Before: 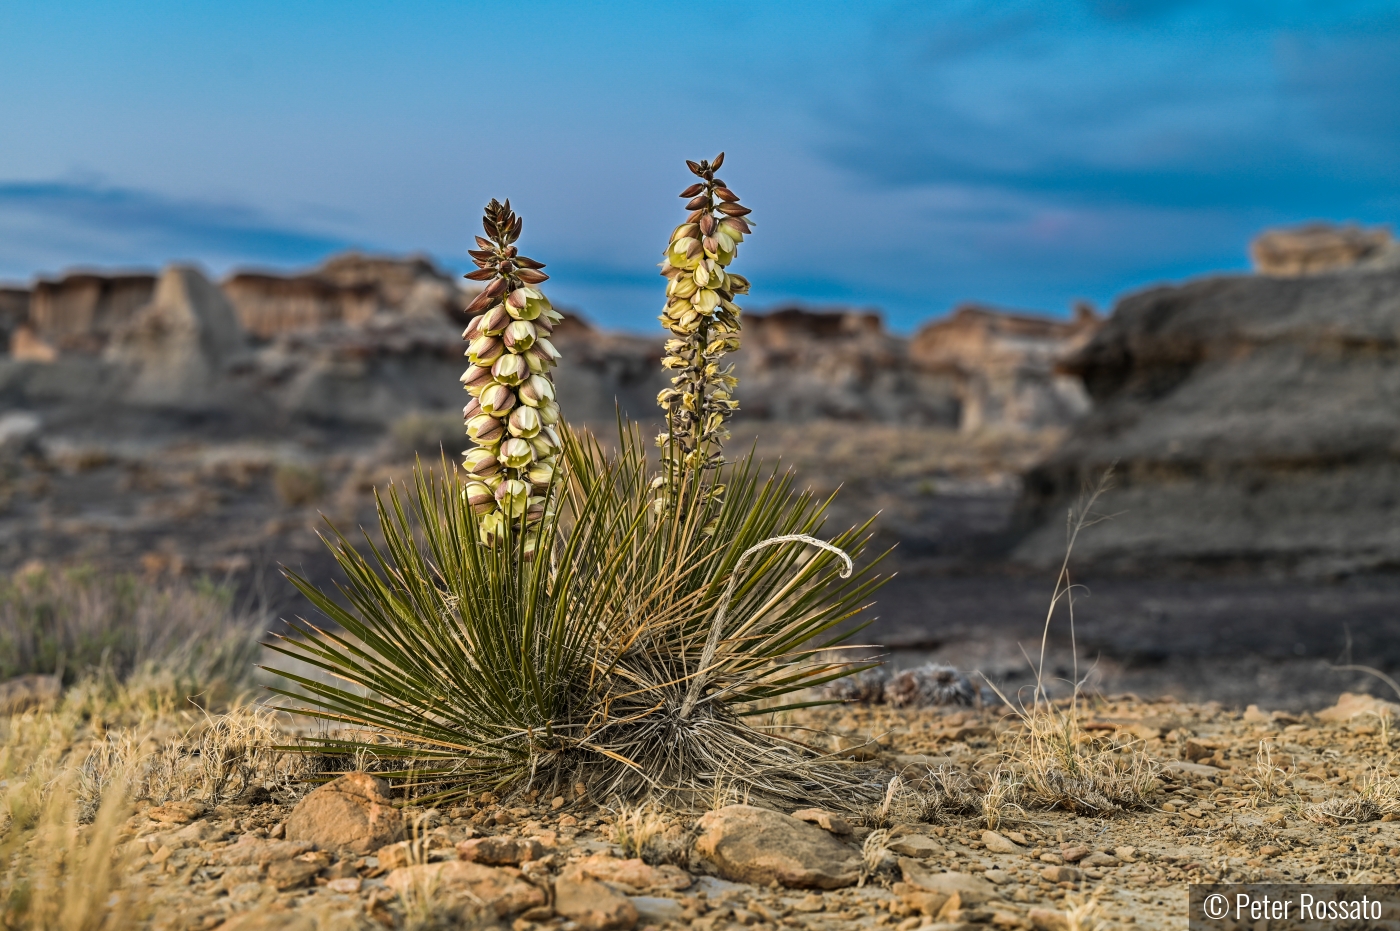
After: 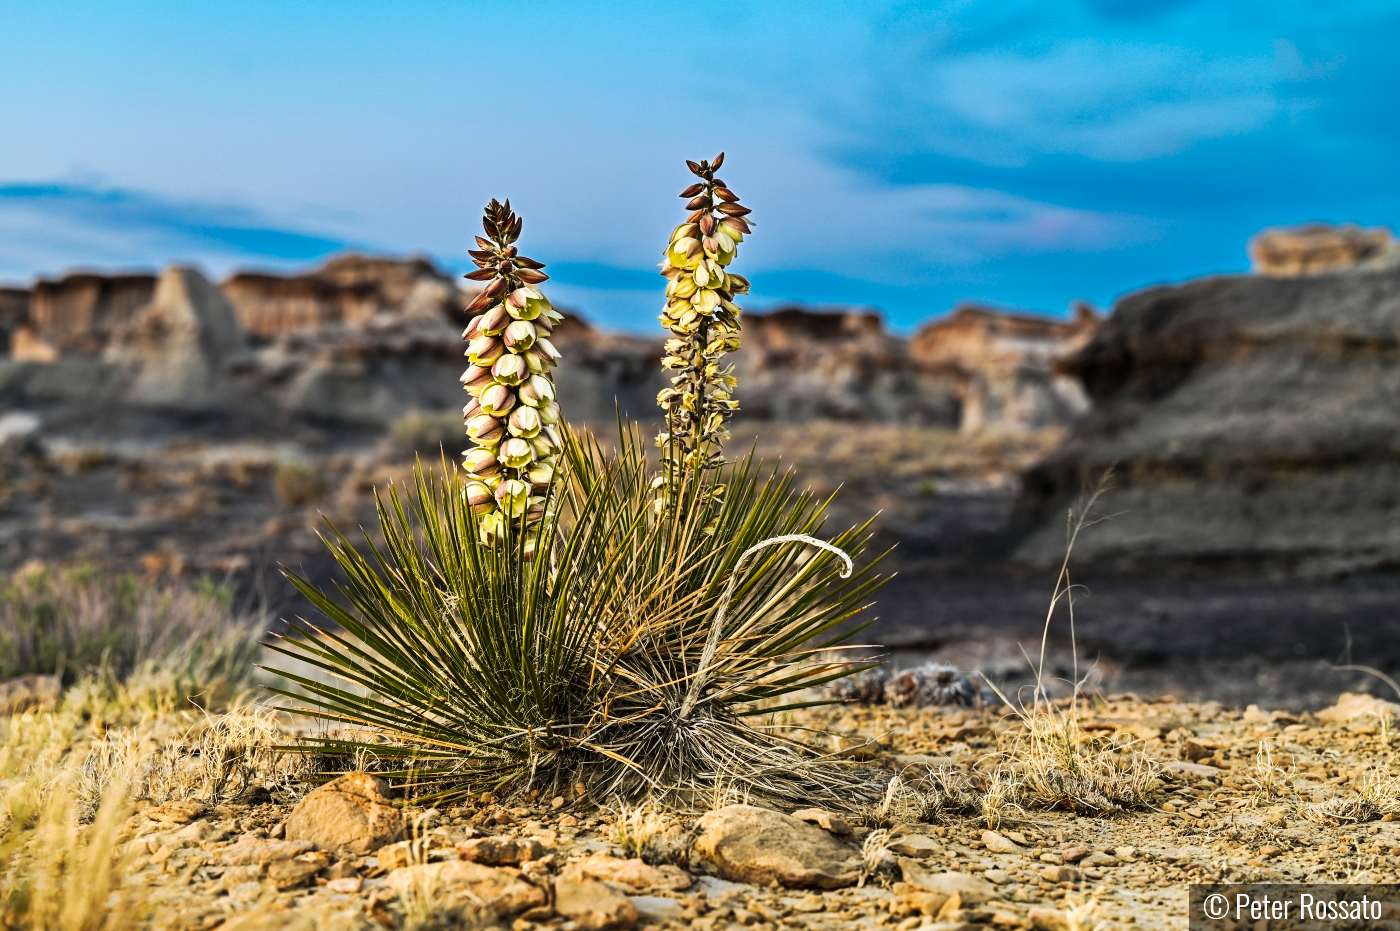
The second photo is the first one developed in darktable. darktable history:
tone curve: curves: ch0 [(0, 0) (0.003, 0.003) (0.011, 0.009) (0.025, 0.022) (0.044, 0.037) (0.069, 0.051) (0.1, 0.079) (0.136, 0.114) (0.177, 0.152) (0.224, 0.212) (0.277, 0.281) (0.335, 0.358) (0.399, 0.459) (0.468, 0.573) (0.543, 0.684) (0.623, 0.779) (0.709, 0.866) (0.801, 0.949) (0.898, 0.98) (1, 1)], preserve colors none
exposure: black level correction 0.001, exposure -0.2 EV, compensate highlight preservation false
